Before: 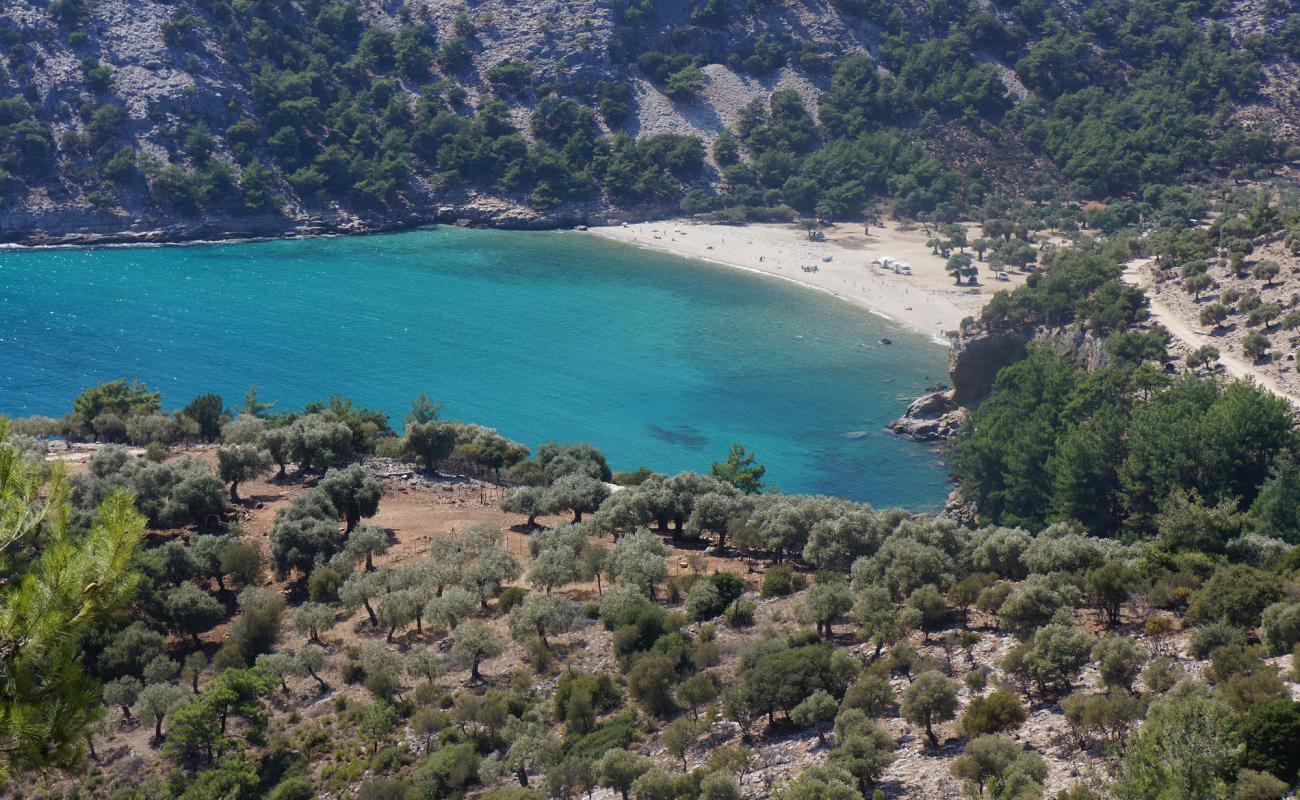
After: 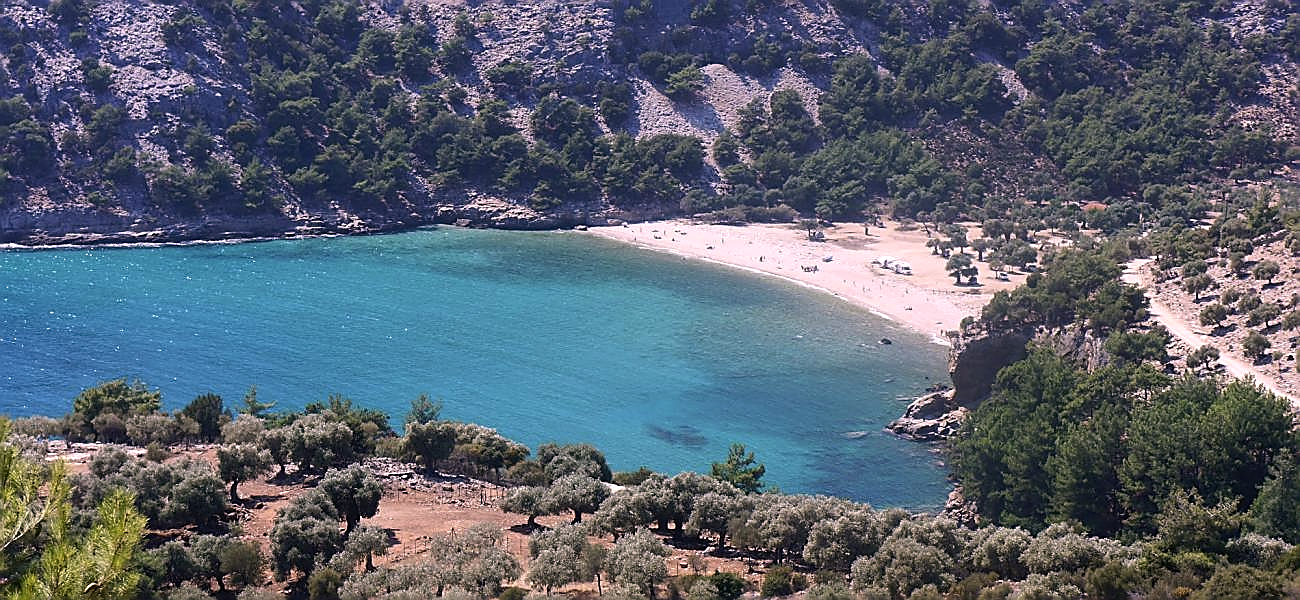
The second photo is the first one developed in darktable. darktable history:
tone equalizer: -8 EV -0.417 EV, -7 EV -0.389 EV, -6 EV -0.333 EV, -5 EV -0.222 EV, -3 EV 0.222 EV, -2 EV 0.333 EV, -1 EV 0.389 EV, +0 EV 0.417 EV, edges refinement/feathering 500, mask exposure compensation -1.57 EV, preserve details no
crop: bottom 24.988%
color calibration: illuminant as shot in camera, x 0.358, y 0.373, temperature 4628.91 K
sharpen: radius 1.4, amount 1.25, threshold 0.7
color correction: highlights a* 12.23, highlights b* 5.41
